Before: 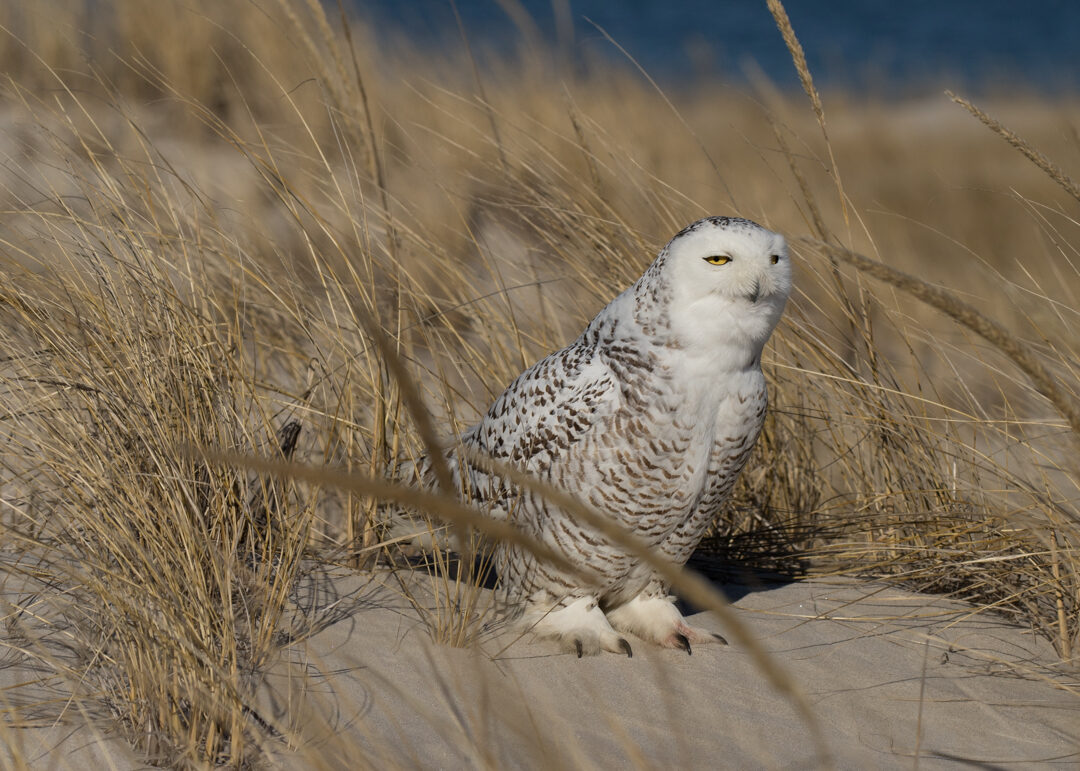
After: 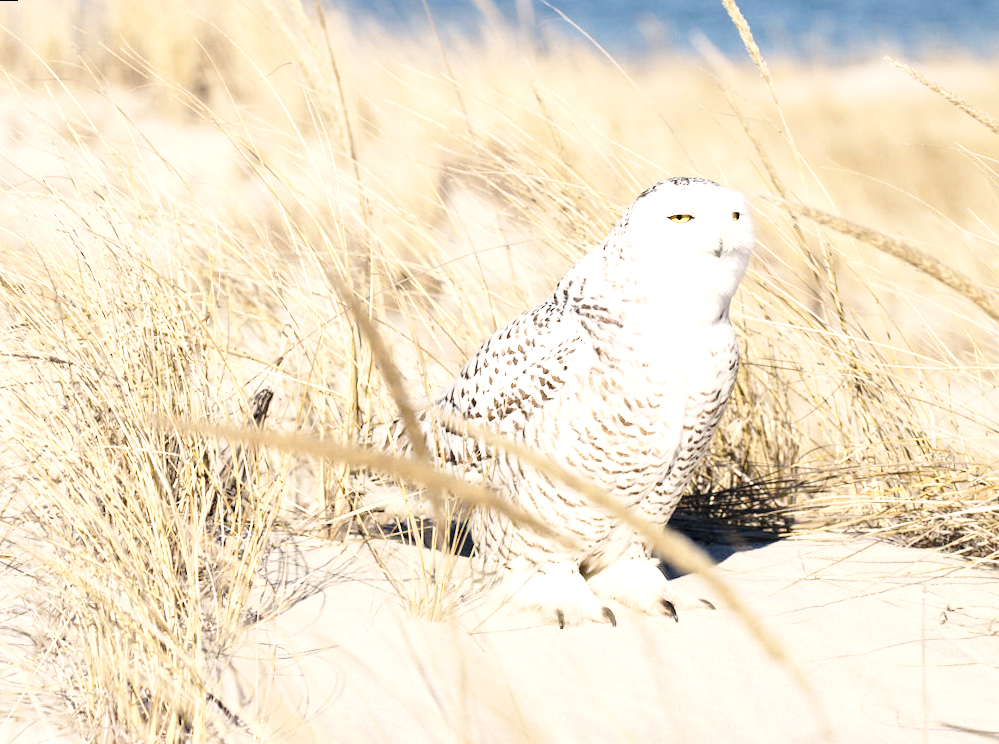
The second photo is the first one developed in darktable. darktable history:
exposure: black level correction 0, exposure 1 EV, compensate exposure bias true, compensate highlight preservation false
color correction: highlights a* 2.75, highlights b* 5, shadows a* -2.04, shadows b* -4.84, saturation 0.8
base curve: curves: ch0 [(0, 0) (0.028, 0.03) (0.121, 0.232) (0.46, 0.748) (0.859, 0.968) (1, 1)], preserve colors none
rotate and perspective: rotation -1.68°, lens shift (vertical) -0.146, crop left 0.049, crop right 0.912, crop top 0.032, crop bottom 0.96
